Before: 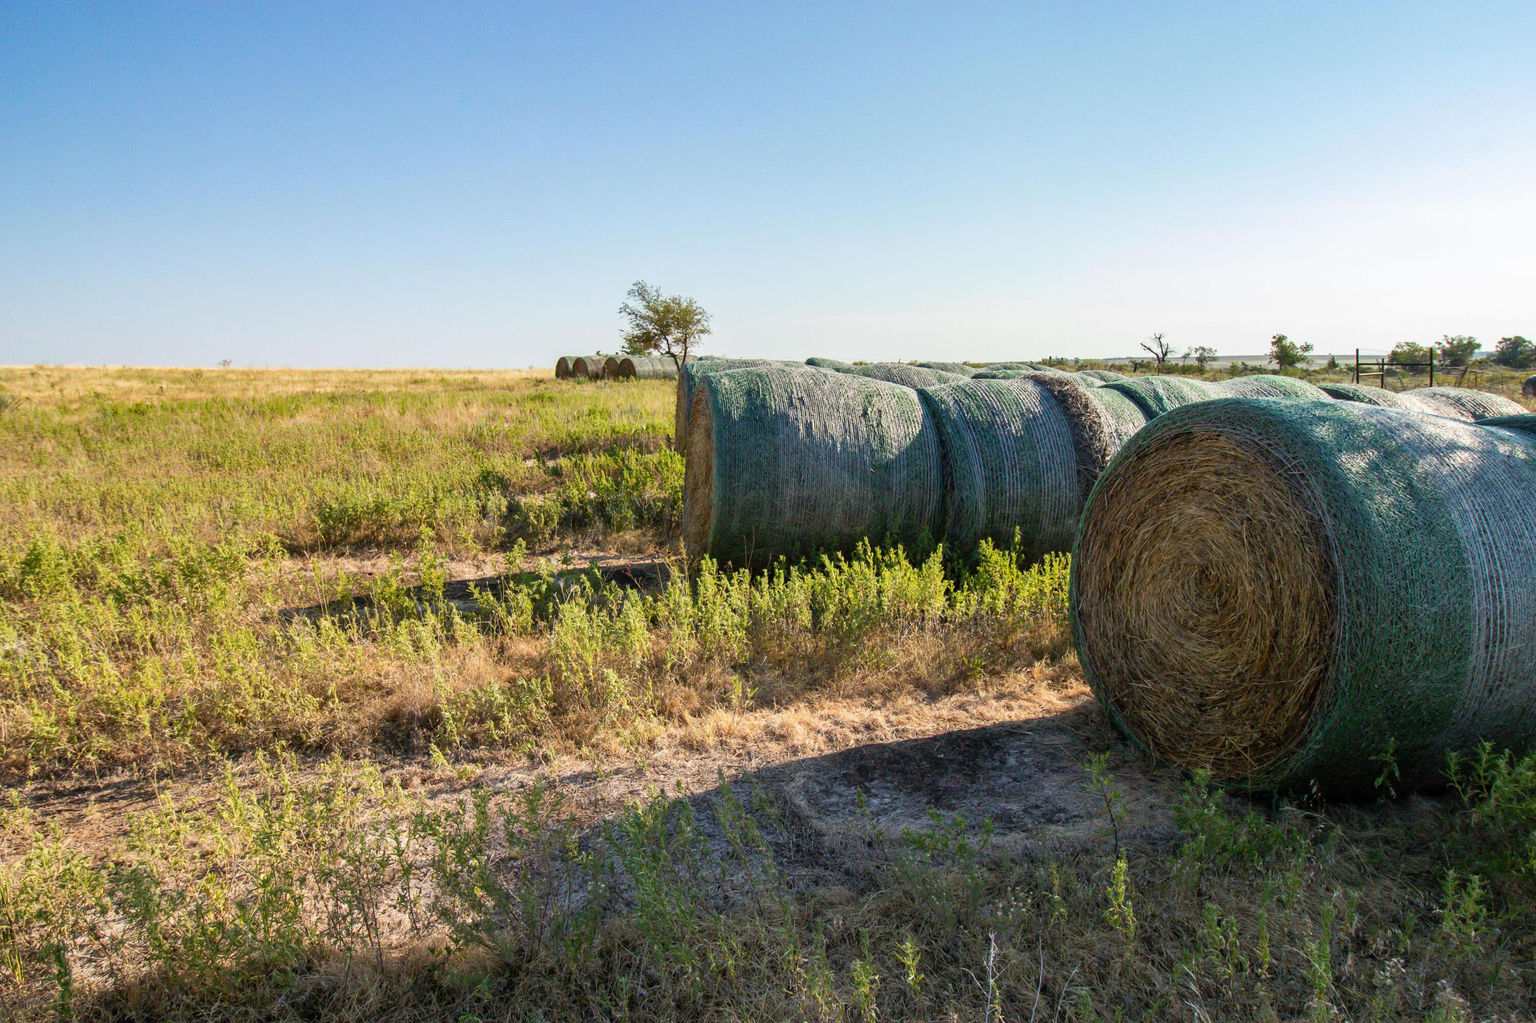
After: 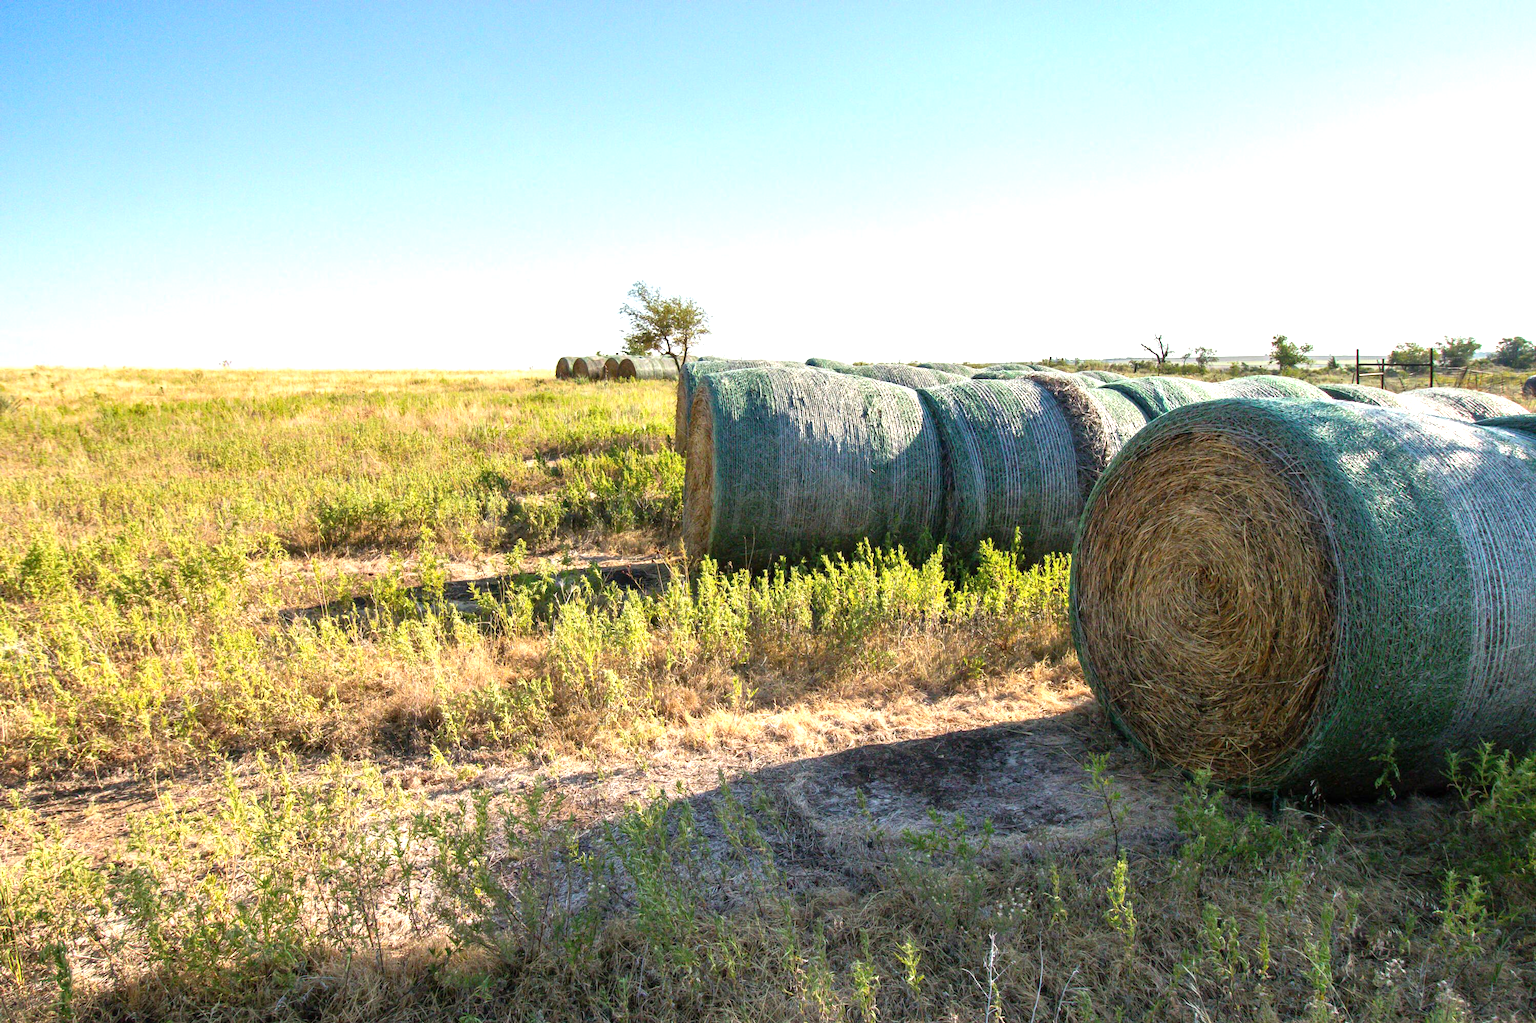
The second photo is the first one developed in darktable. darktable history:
exposure: exposure 0.772 EV, compensate highlight preservation false
